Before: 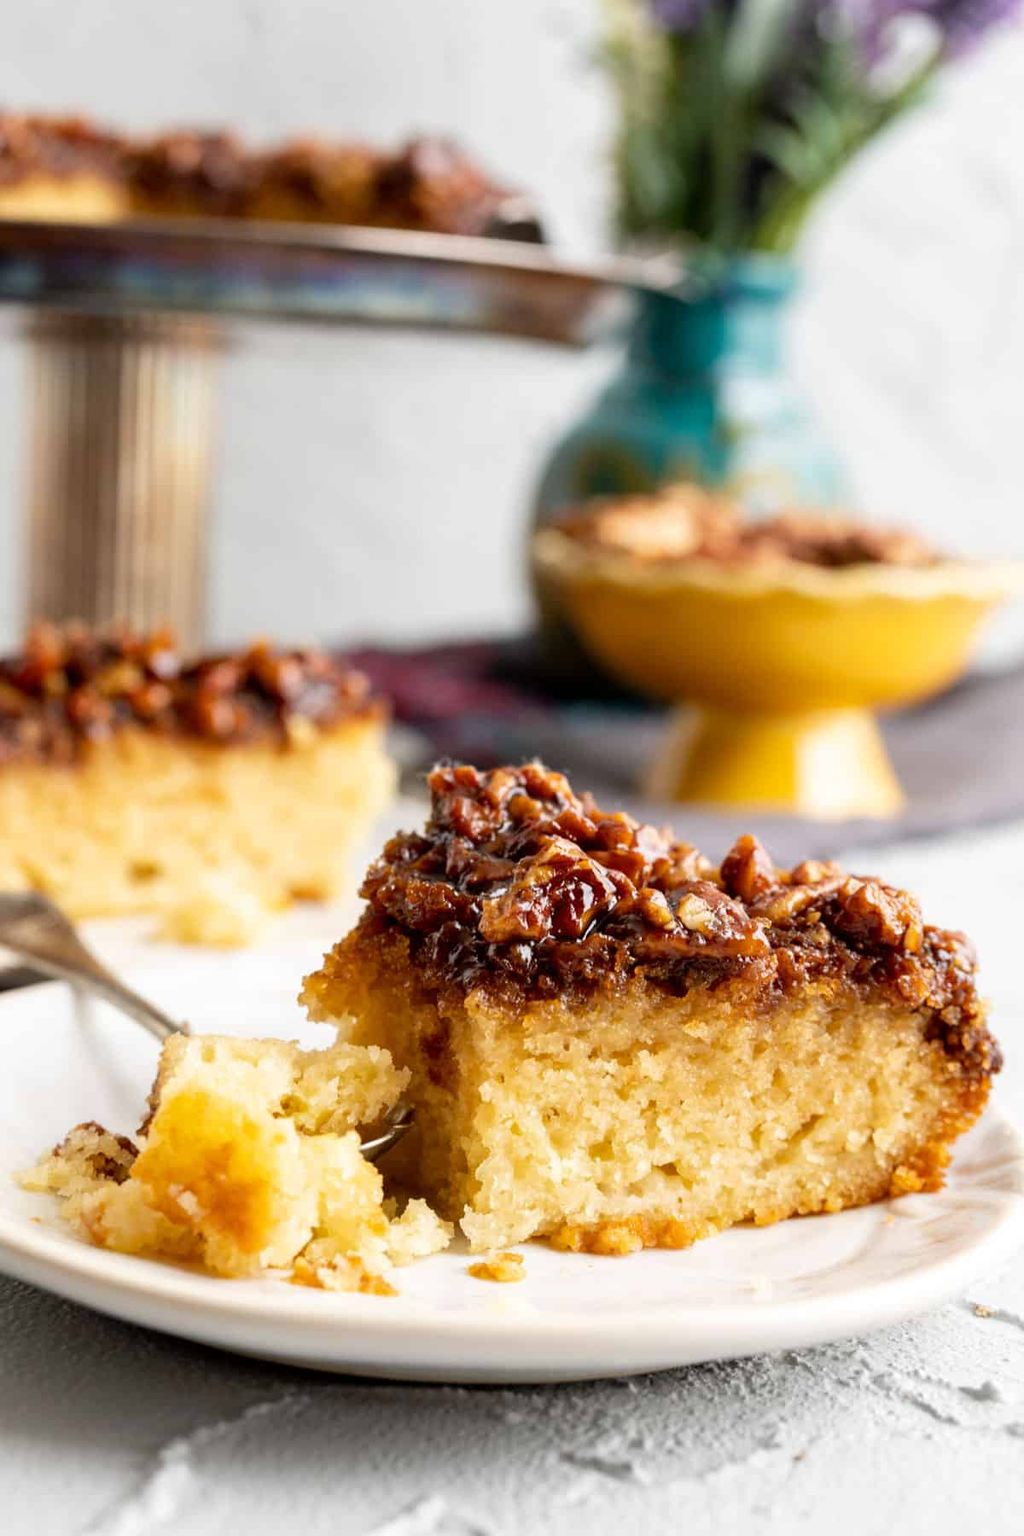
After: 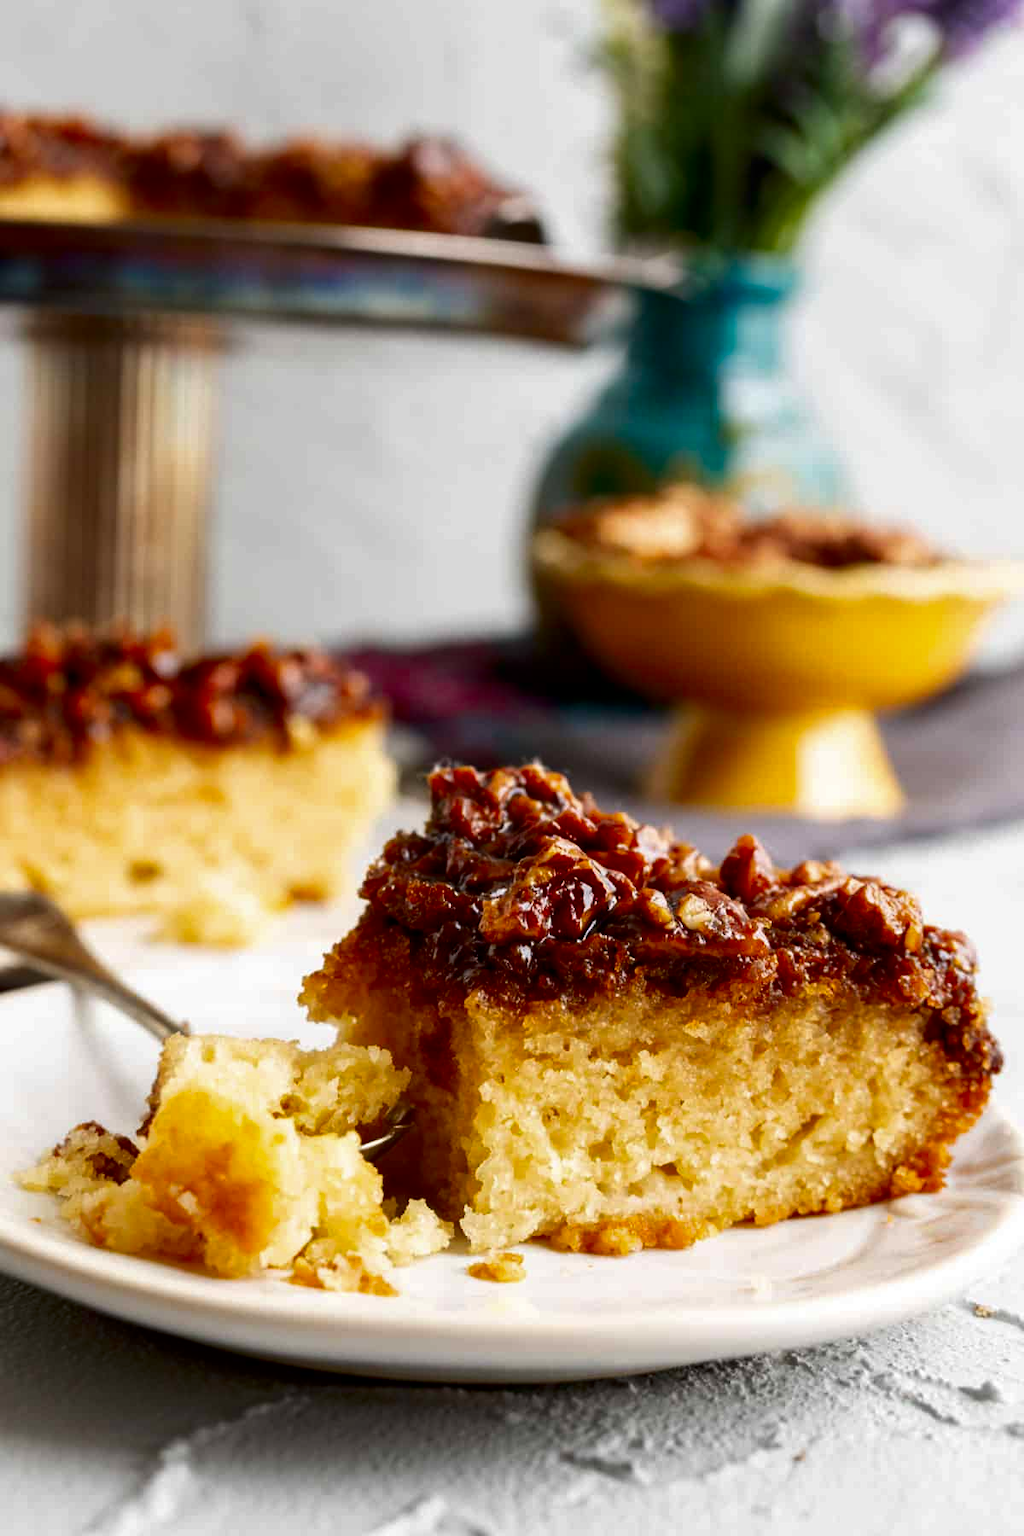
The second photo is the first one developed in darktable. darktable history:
contrast brightness saturation: brightness -0.247, saturation 0.199
